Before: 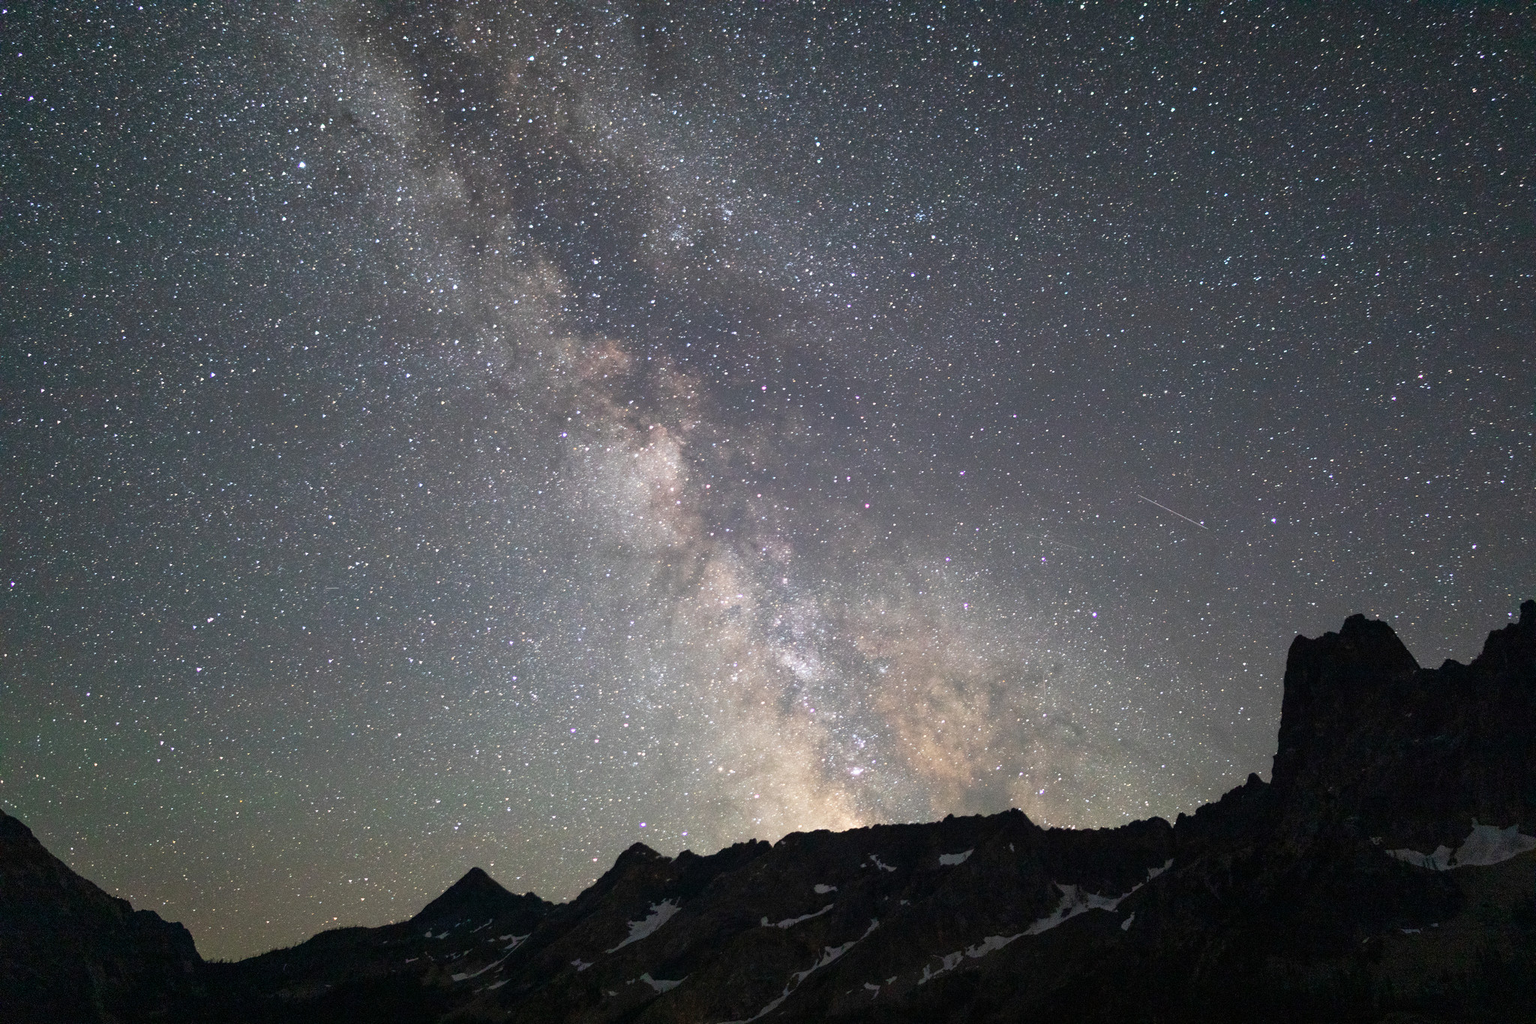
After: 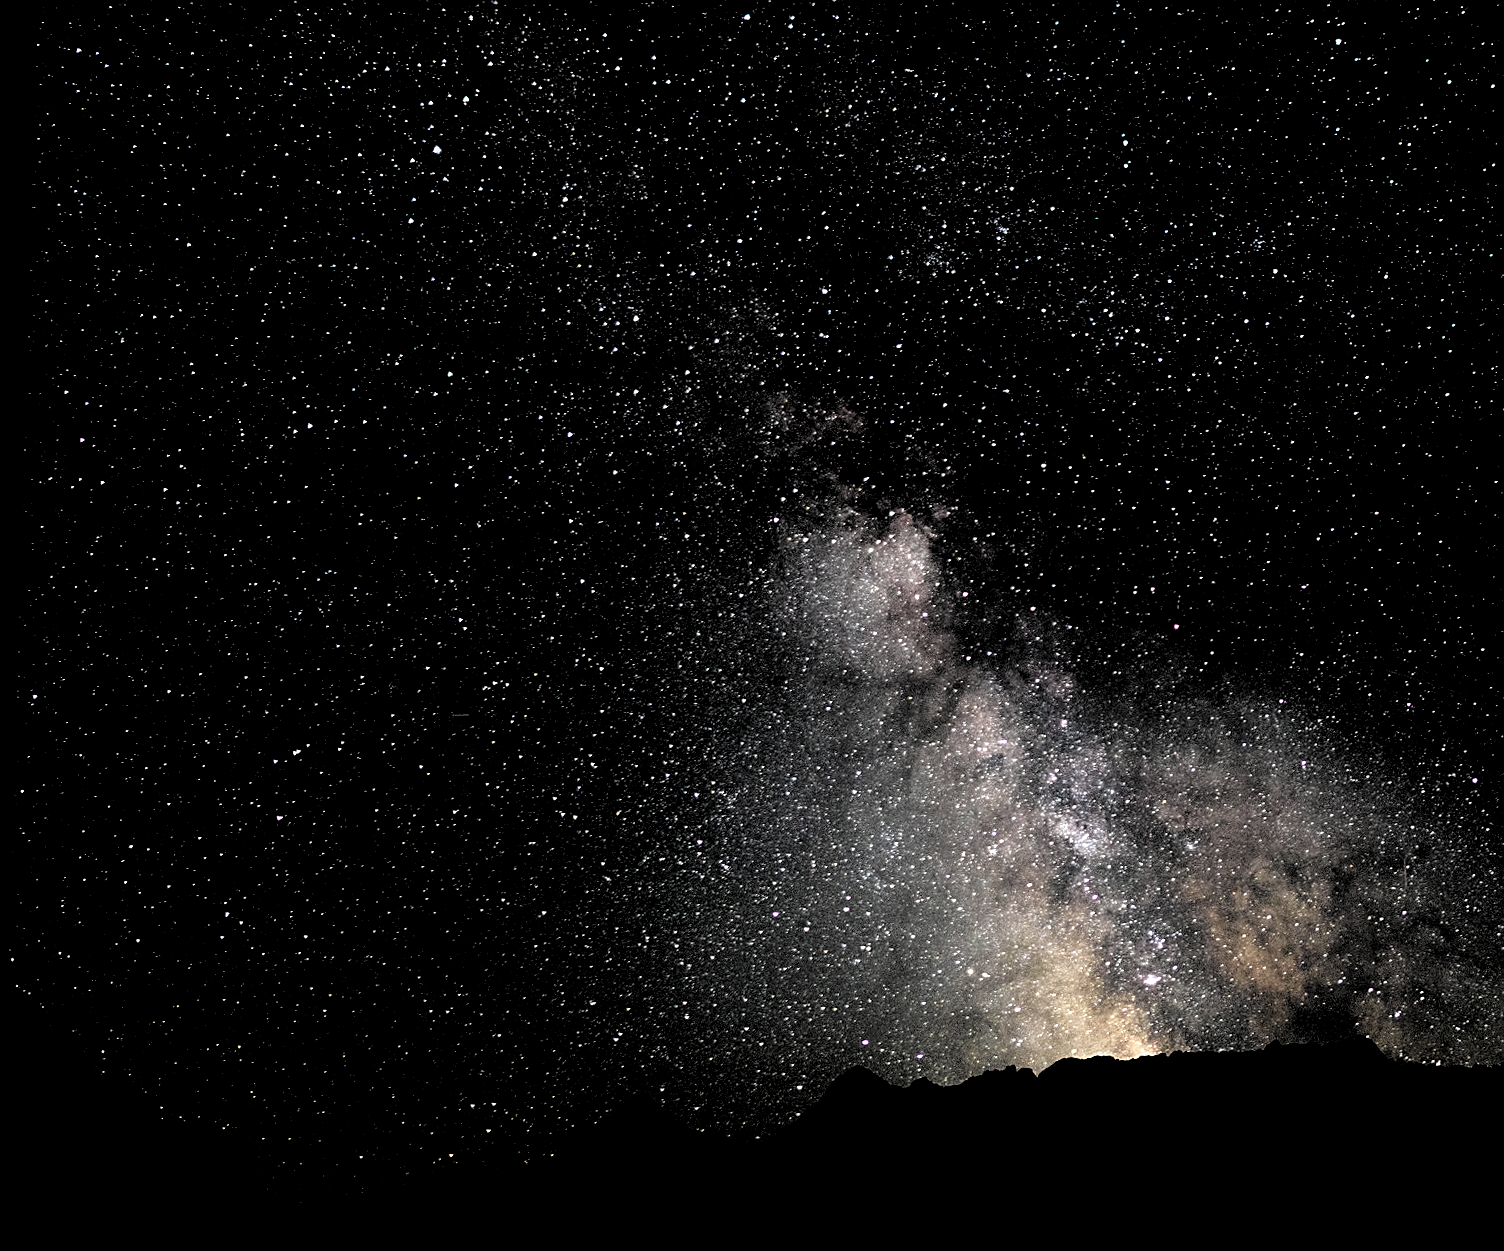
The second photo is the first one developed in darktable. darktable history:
crop: top 5.803%, right 27.864%, bottom 5.804%
sharpen: on, module defaults
tone equalizer: -8 EV -0.001 EV, -7 EV 0.001 EV, -6 EV -0.002 EV, -5 EV -0.003 EV, -4 EV -0.062 EV, -3 EV -0.222 EV, -2 EV -0.267 EV, -1 EV 0.105 EV, +0 EV 0.303 EV
levels: levels [0.514, 0.759, 1]
color correction: saturation 1.1
tone curve: curves: ch0 [(0, 0.01) (0.037, 0.032) (0.131, 0.108) (0.275, 0.256) (0.483, 0.512) (0.61, 0.665) (0.696, 0.742) (0.792, 0.819) (0.911, 0.925) (0.997, 0.995)]; ch1 [(0, 0) (0.308, 0.29) (0.425, 0.411) (0.492, 0.488) (0.505, 0.503) (0.527, 0.531) (0.568, 0.594) (0.683, 0.702) (0.746, 0.77) (1, 1)]; ch2 [(0, 0) (0.246, 0.233) (0.36, 0.352) (0.415, 0.415) (0.485, 0.487) (0.502, 0.504) (0.525, 0.523) (0.539, 0.553) (0.587, 0.594) (0.636, 0.652) (0.711, 0.729) (0.845, 0.855) (0.998, 0.977)], color space Lab, independent channels, preserve colors none
rotate and perspective: rotation 1.72°, automatic cropping off
